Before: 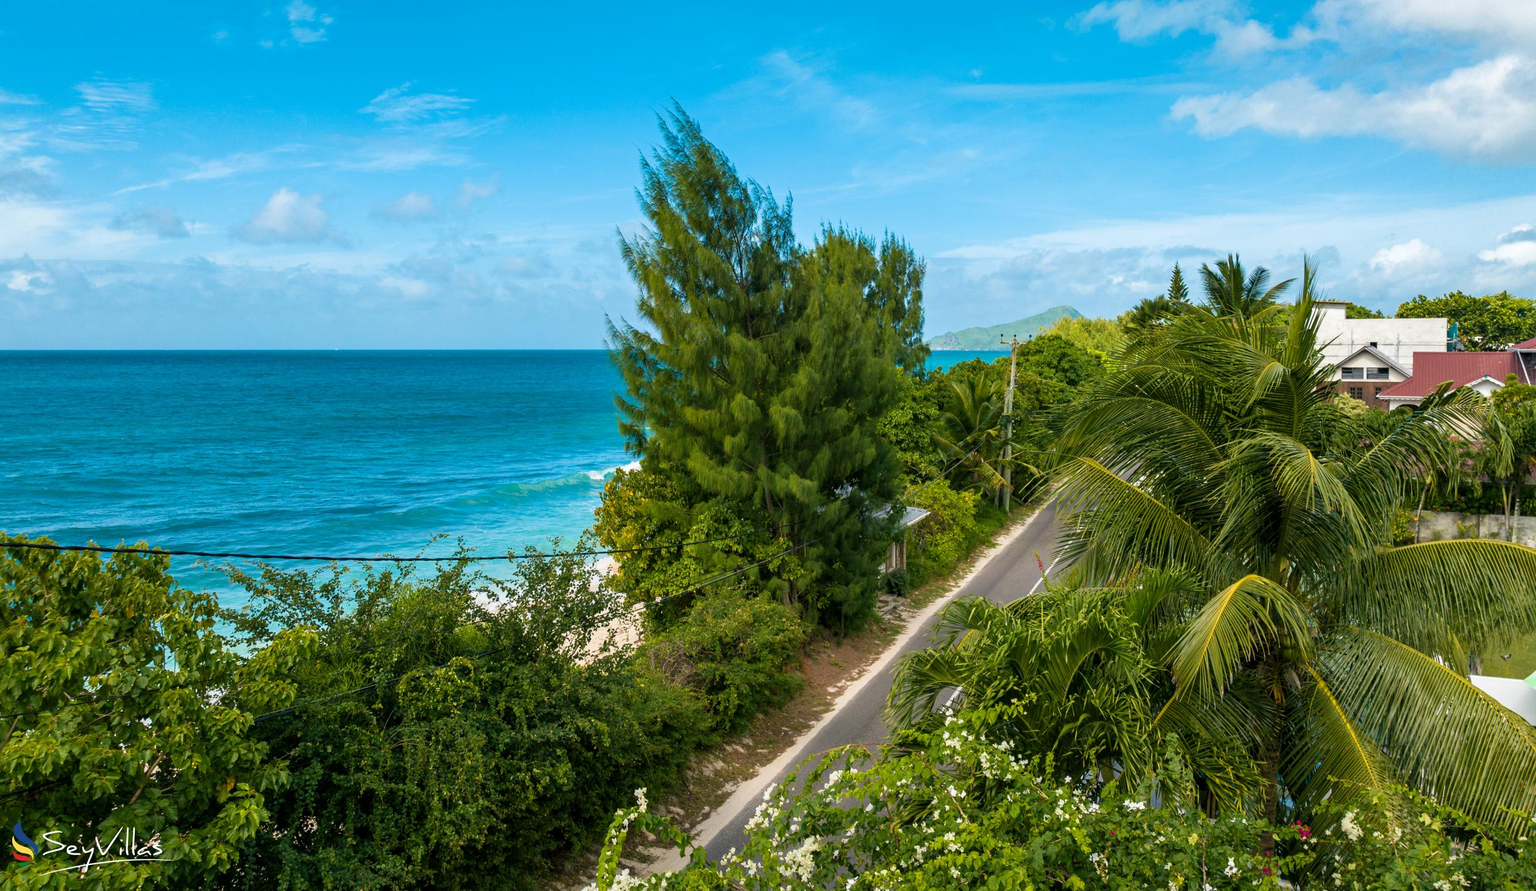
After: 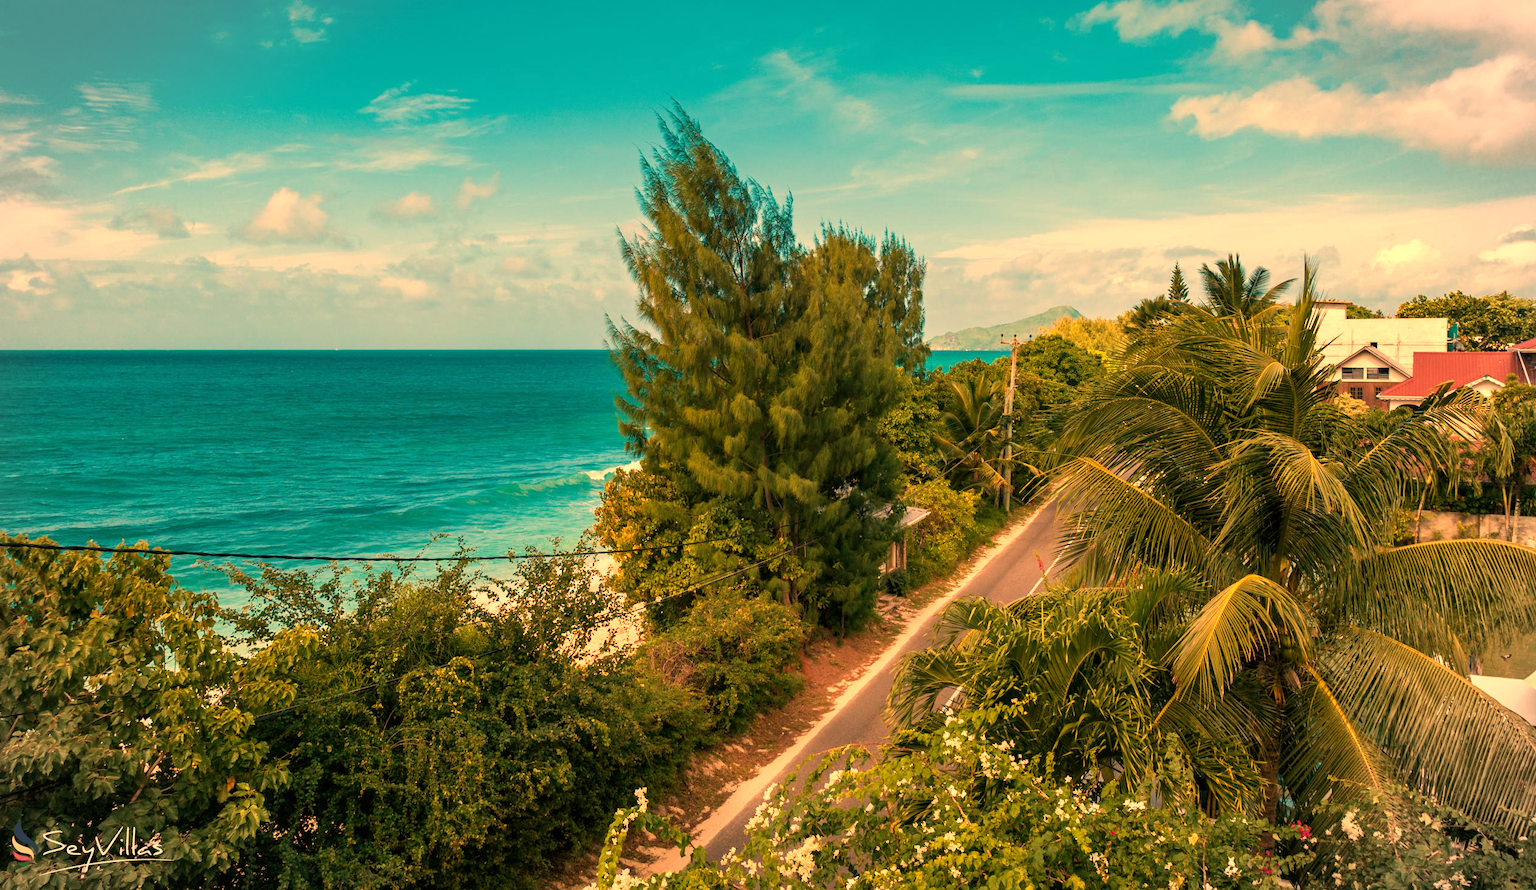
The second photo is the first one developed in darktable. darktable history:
white balance: red 1.467, blue 0.684
vignetting: fall-off start 91%, fall-off radius 39.39%, brightness -0.182, saturation -0.3, width/height ratio 1.219, shape 1.3, dithering 8-bit output, unbound false
